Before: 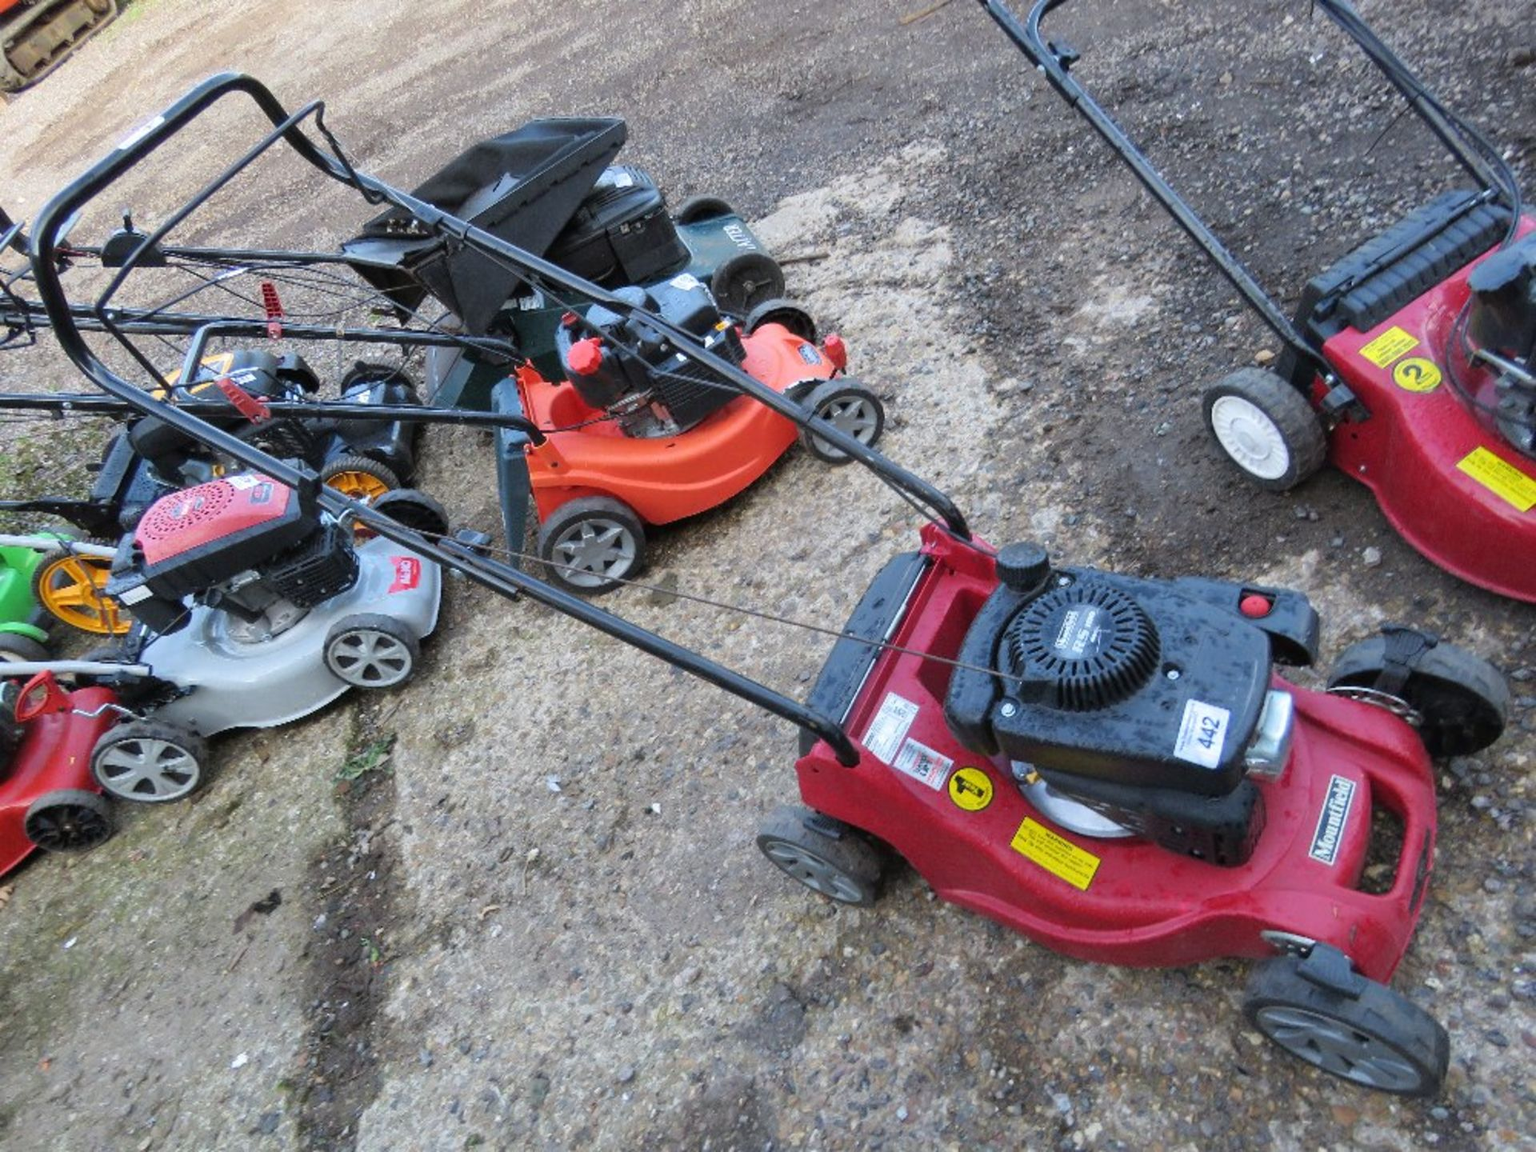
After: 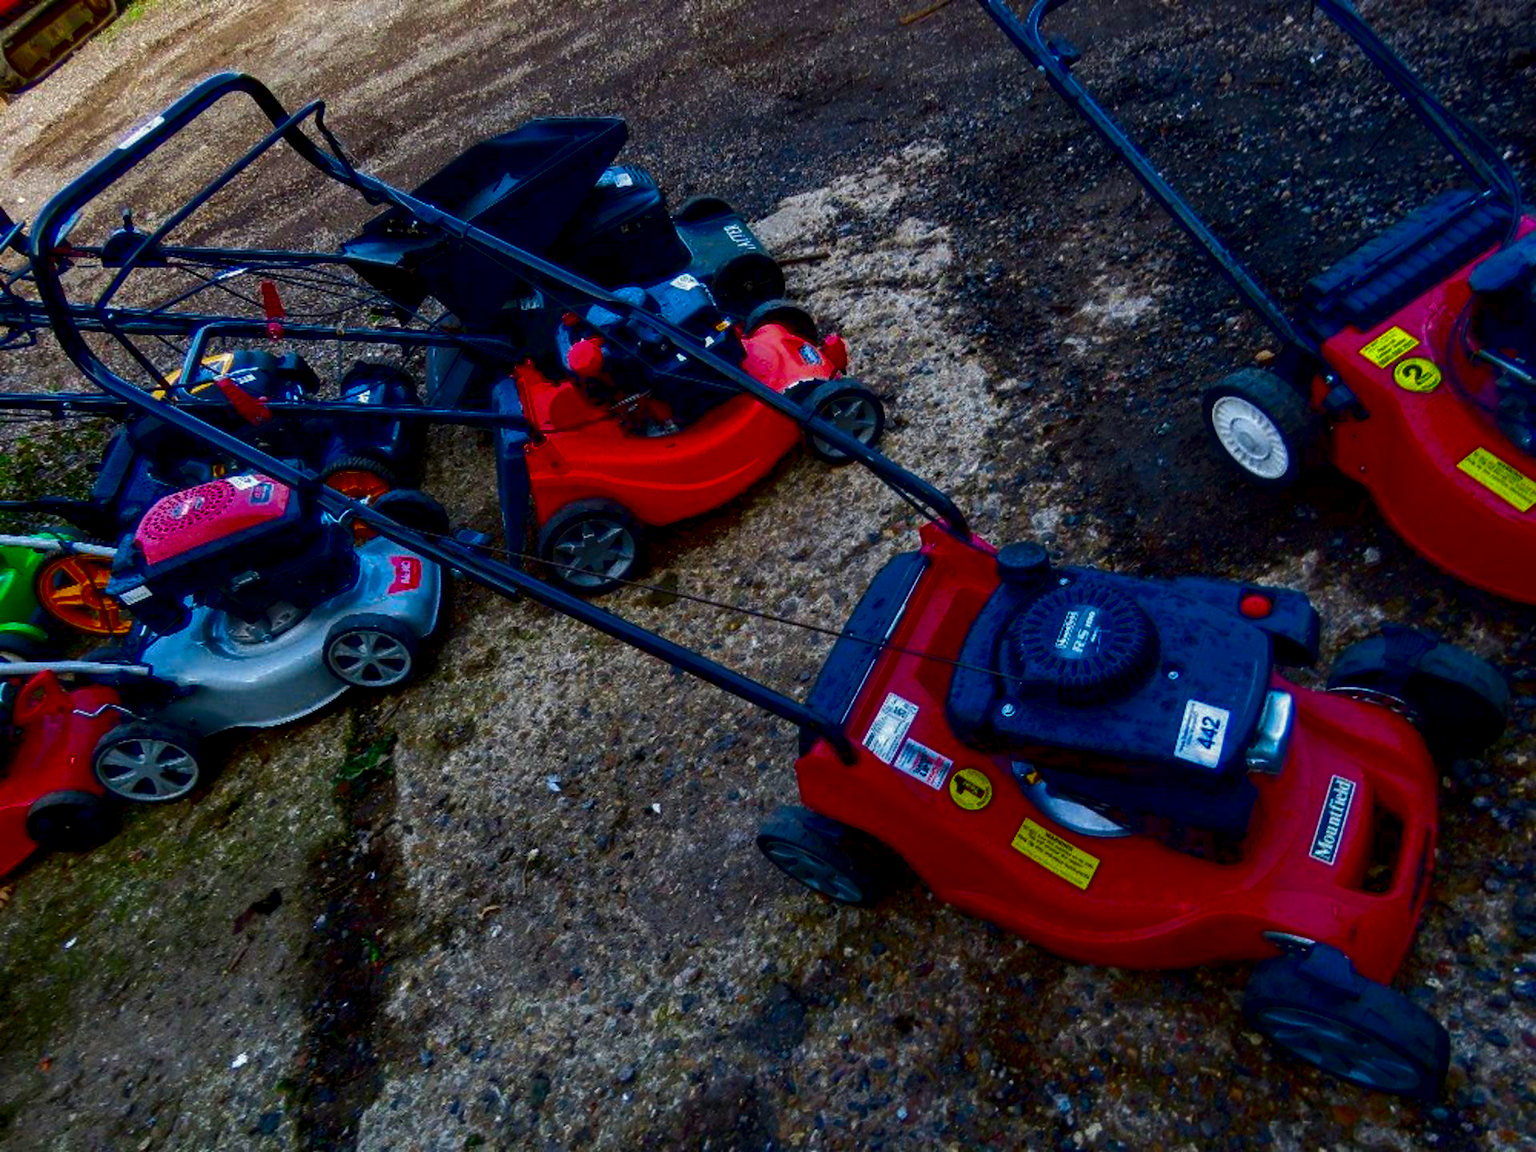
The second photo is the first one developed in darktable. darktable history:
contrast brightness saturation: brightness -0.997, saturation 1
local contrast: on, module defaults
exposure: black level correction 0.016, exposure -0.008 EV, compensate exposure bias true, compensate highlight preservation false
